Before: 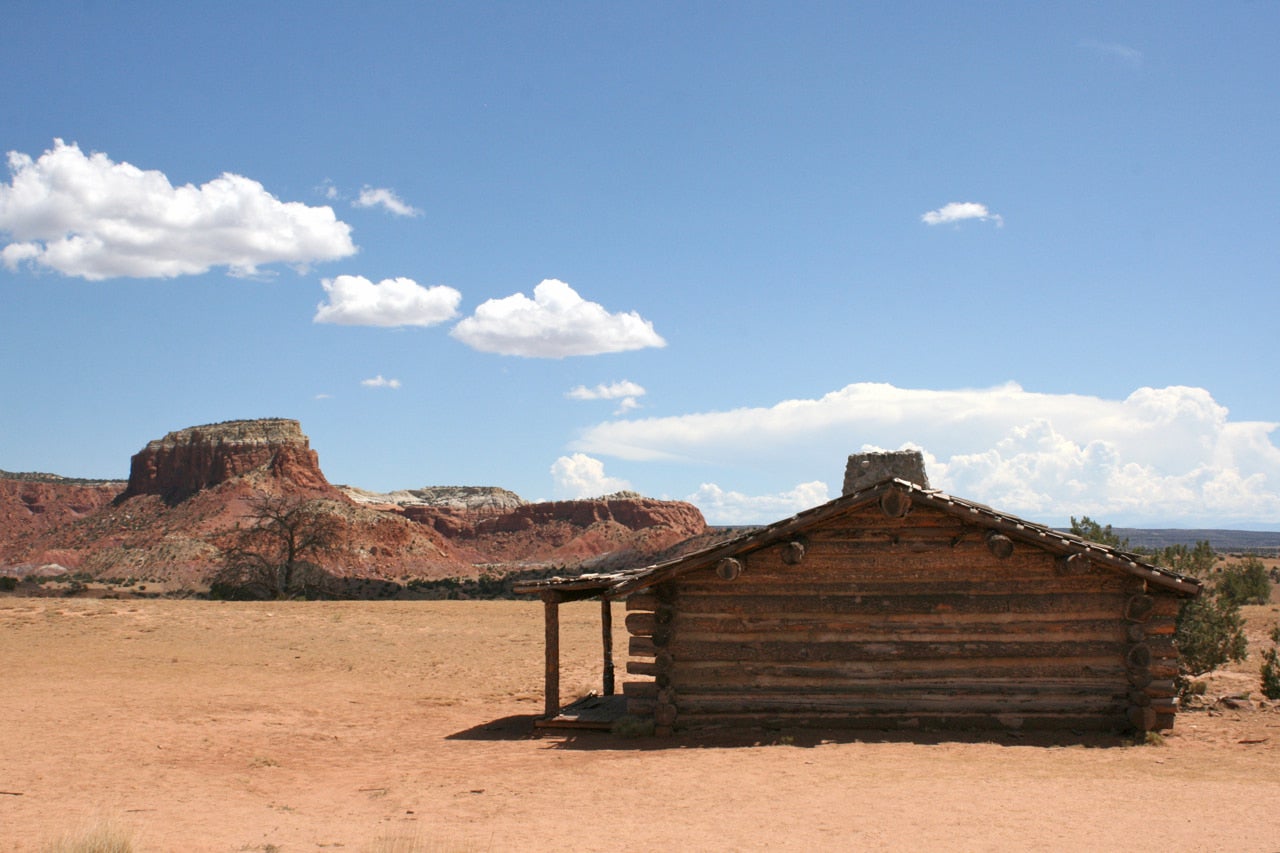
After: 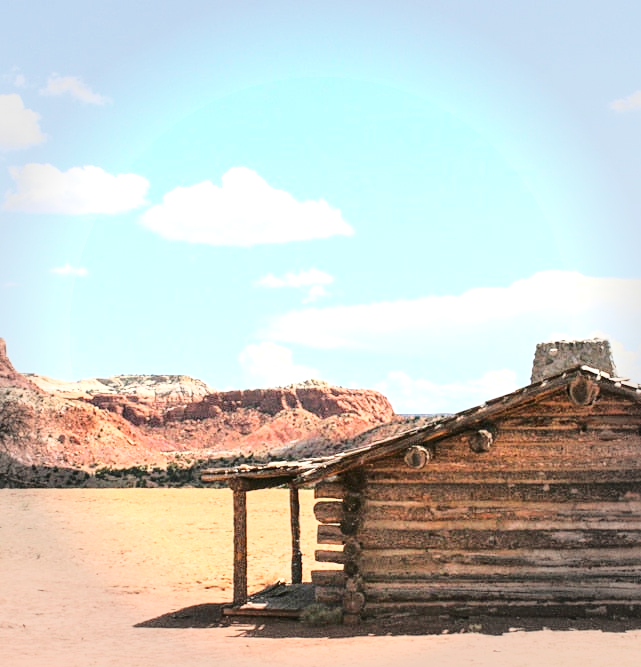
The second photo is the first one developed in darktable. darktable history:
base curve: curves: ch0 [(0, 0) (0.032, 0.037) (0.105, 0.228) (0.435, 0.76) (0.856, 0.983) (1, 1)]
vignetting: fall-off start 77.15%, fall-off radius 26.27%, brightness -0.269, width/height ratio 0.977, unbound false
crop and rotate: angle 0.018°, left 24.393%, top 13.12%, right 25.484%, bottom 8.605%
exposure: black level correction 0, exposure 0.893 EV, compensate exposure bias true, compensate highlight preservation false
sharpen: amount 0.21
local contrast: on, module defaults
